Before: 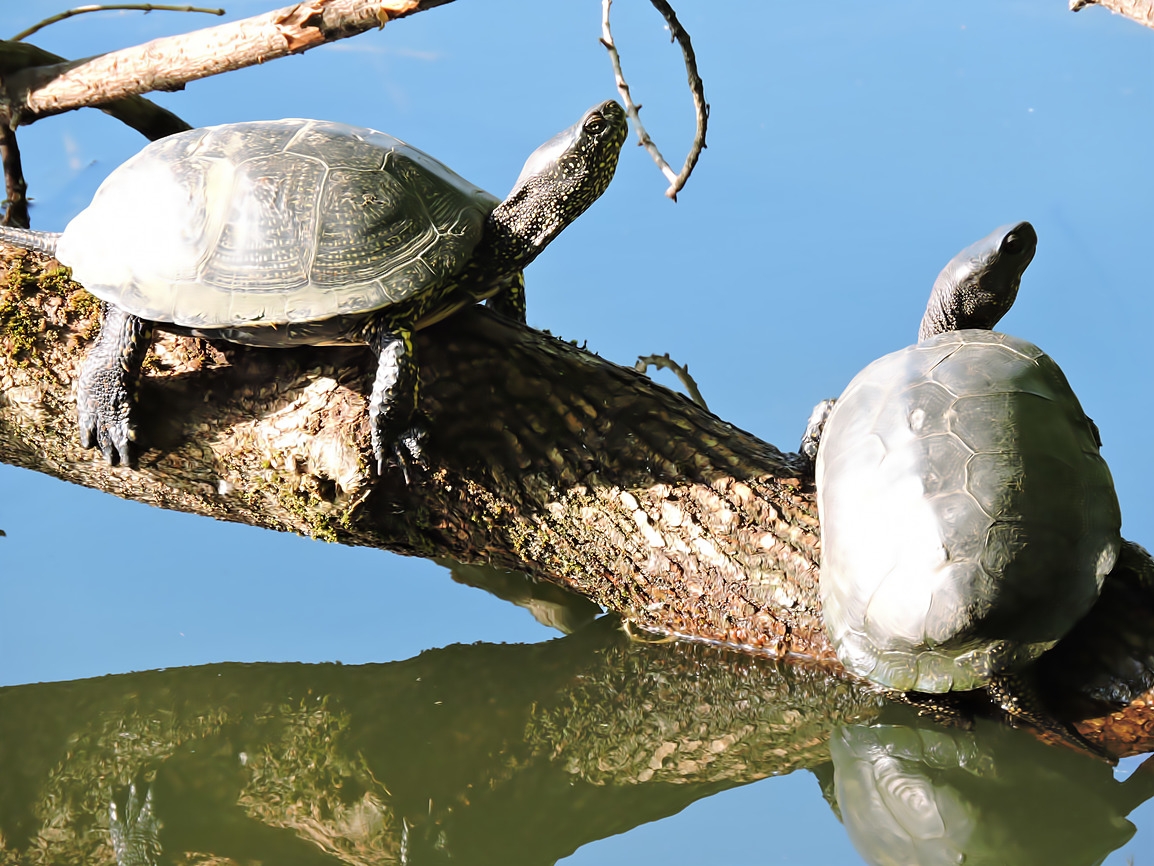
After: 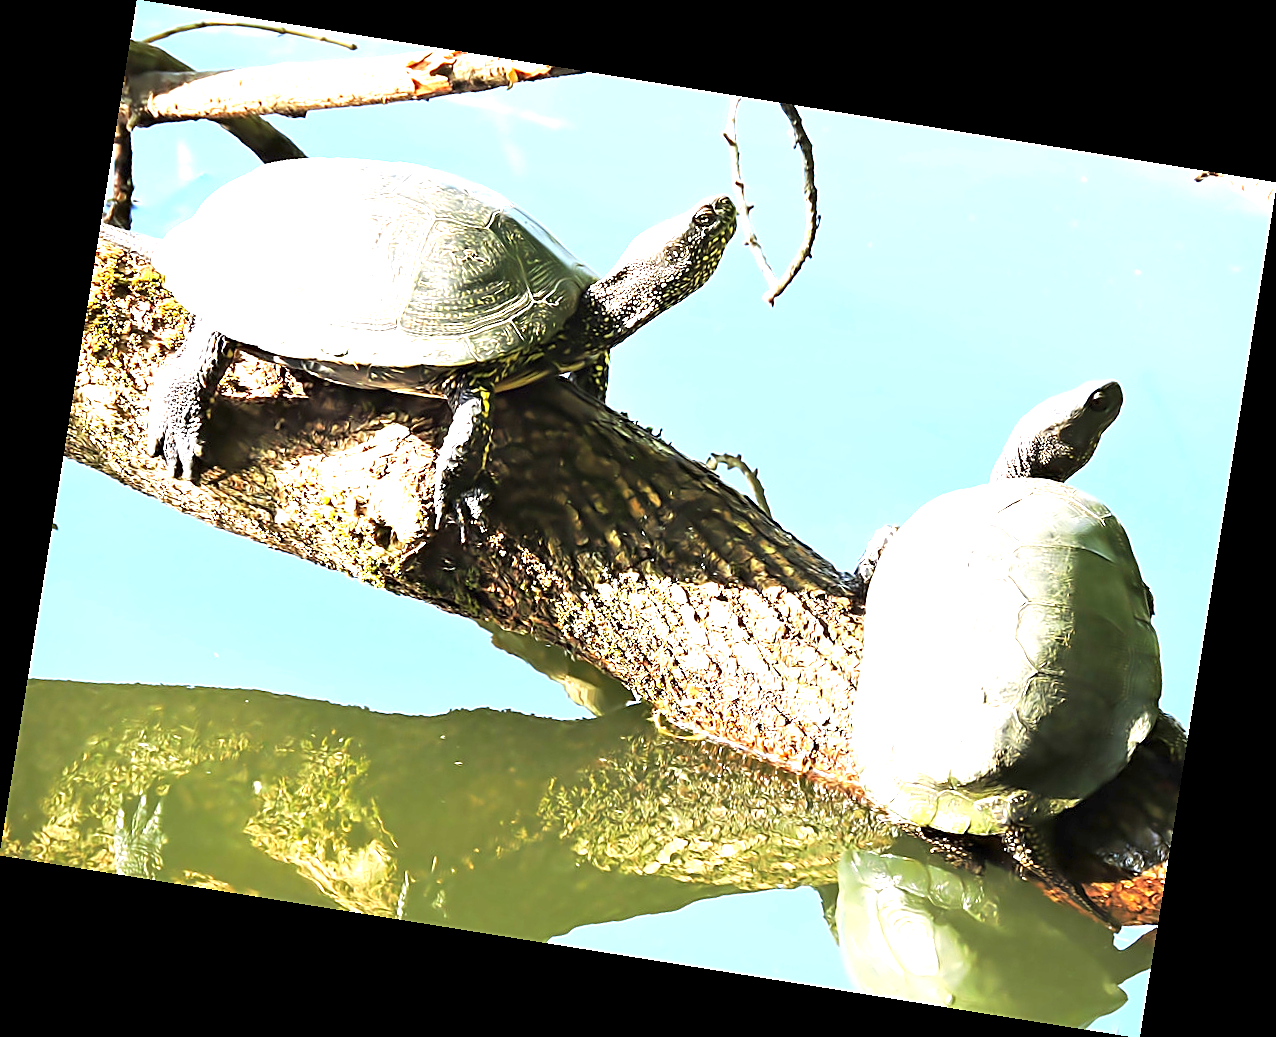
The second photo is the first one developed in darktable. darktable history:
rotate and perspective: rotation 9.12°, automatic cropping off
sharpen: on, module defaults
contrast brightness saturation: contrast 0.04, saturation 0.16
exposure: black level correction 0.001, exposure 1.735 EV, compensate highlight preservation false
